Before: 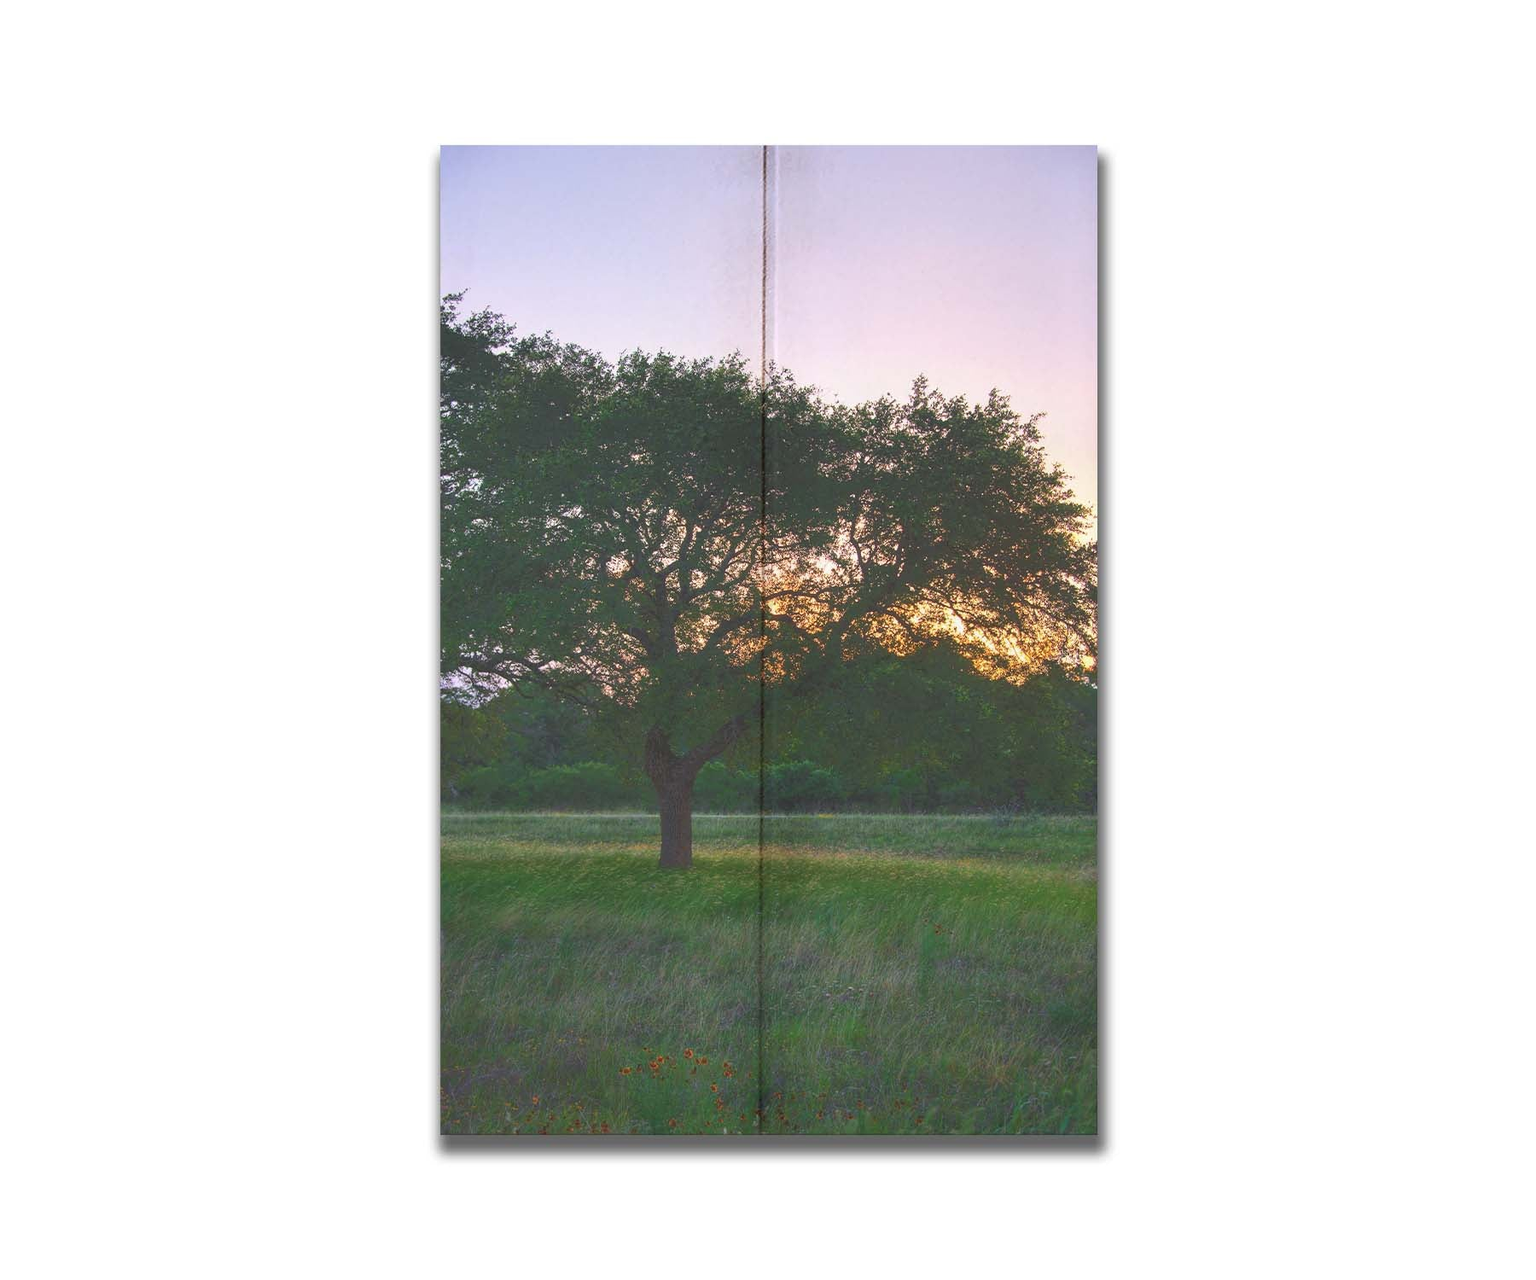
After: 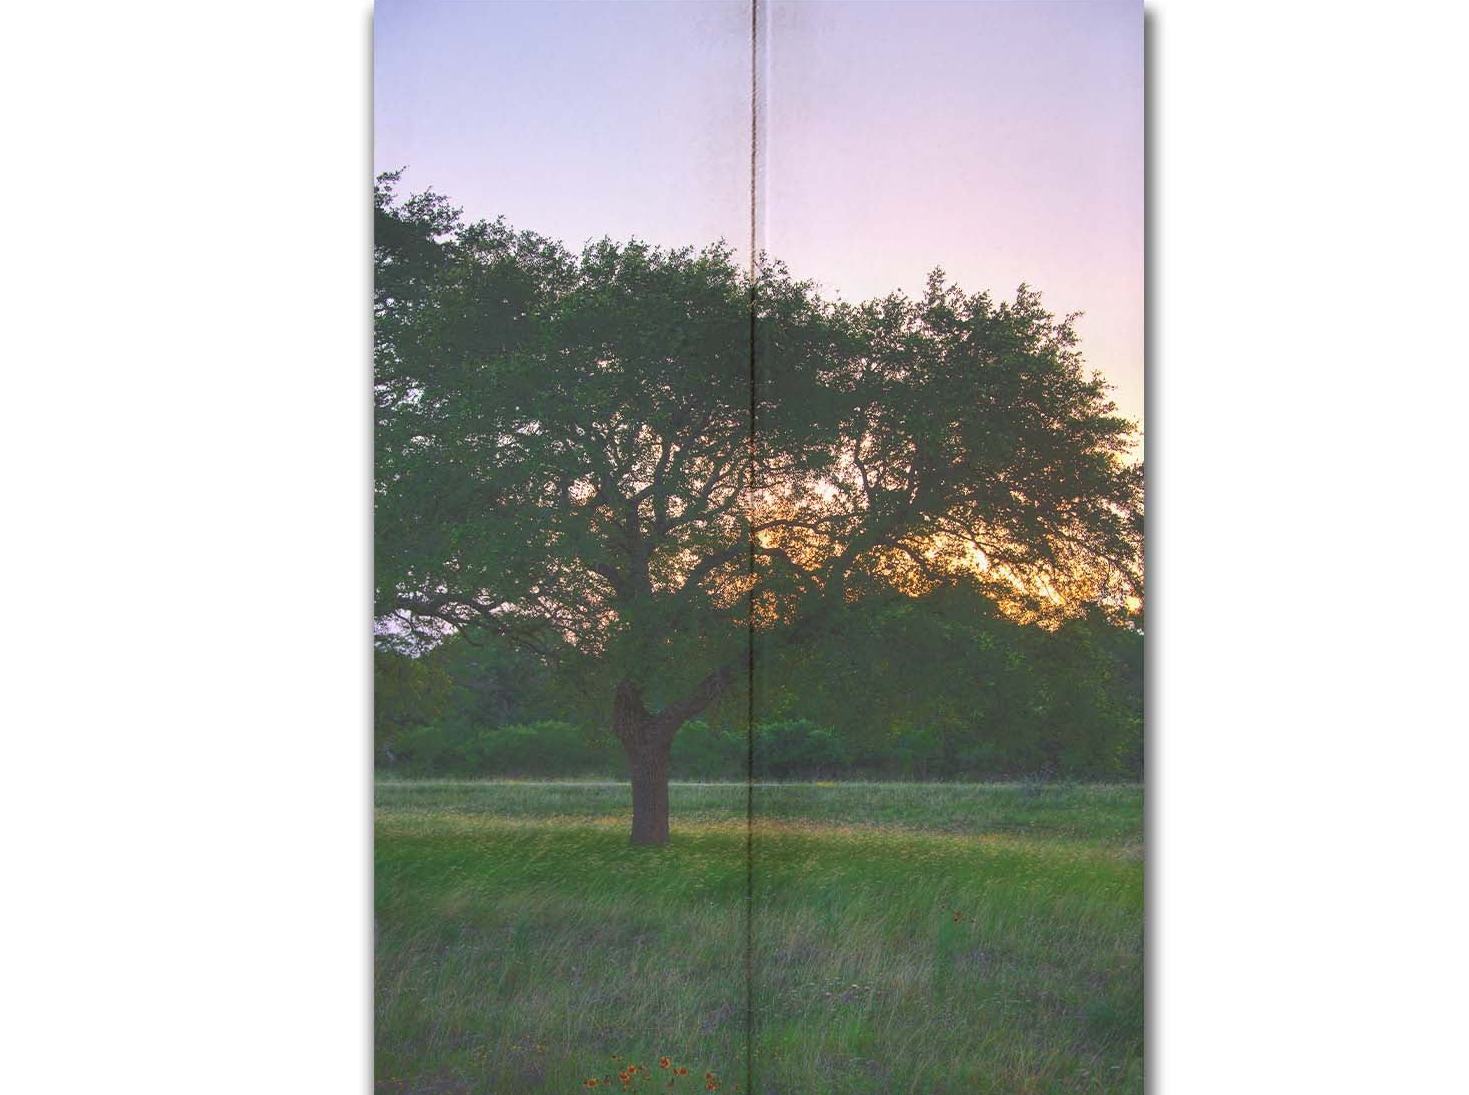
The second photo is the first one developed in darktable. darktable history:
crop: left 7.926%, top 11.53%, right 10.424%, bottom 15.466%
